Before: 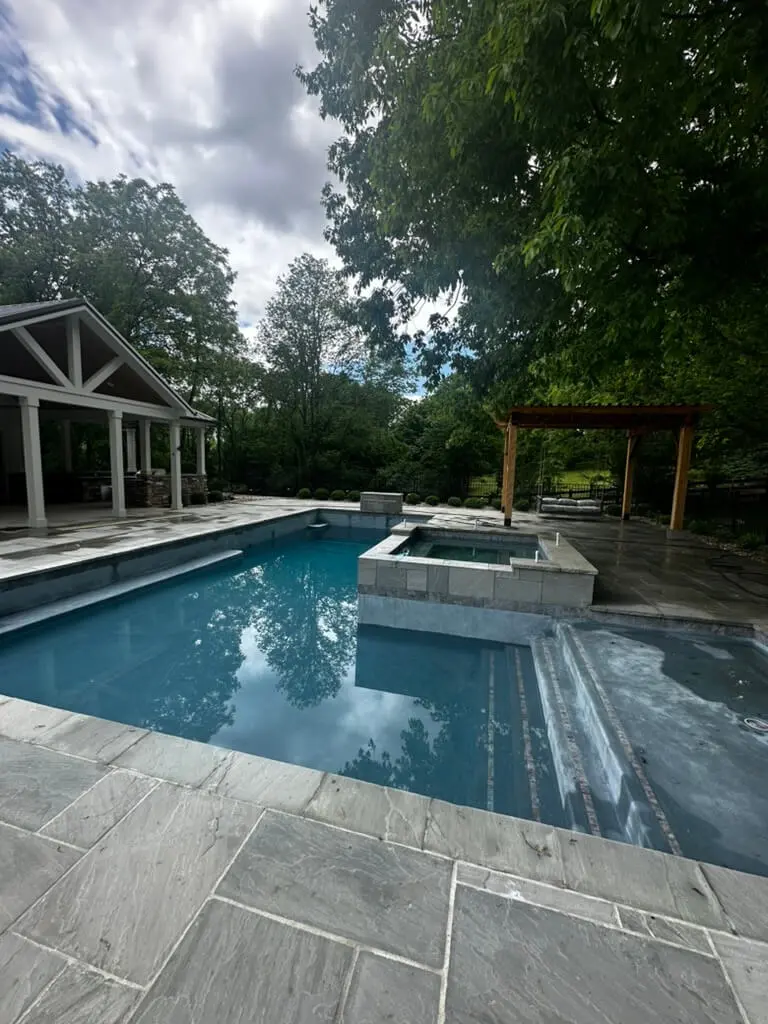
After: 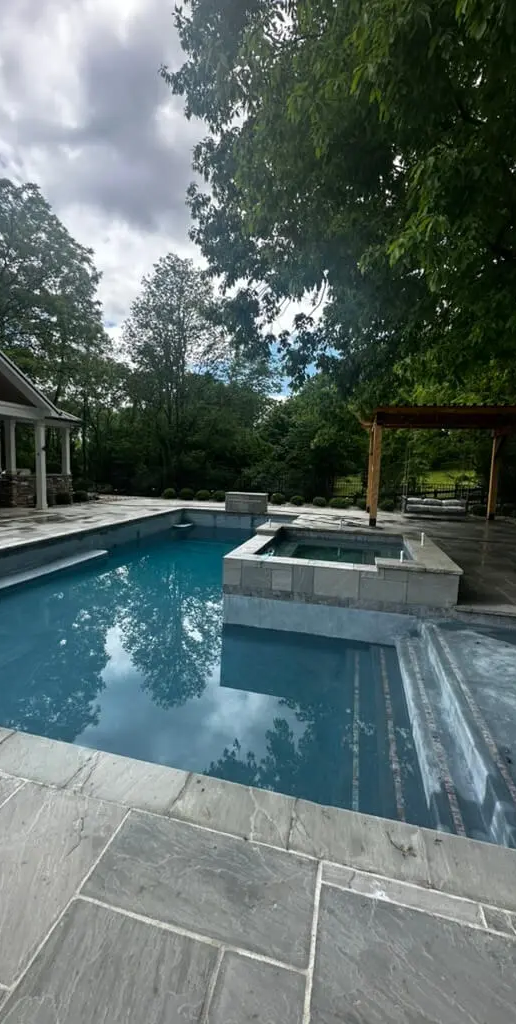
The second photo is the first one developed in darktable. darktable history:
crop and rotate: left 17.621%, right 15.188%
